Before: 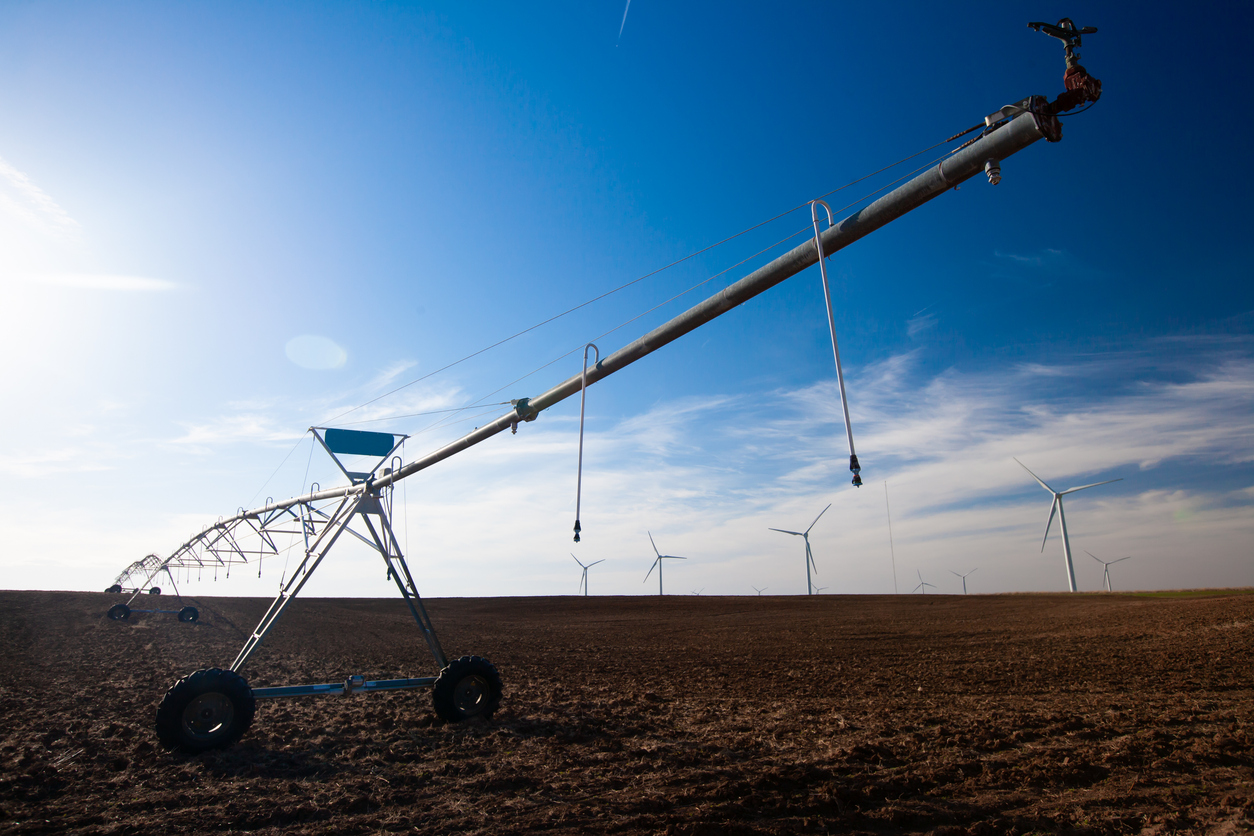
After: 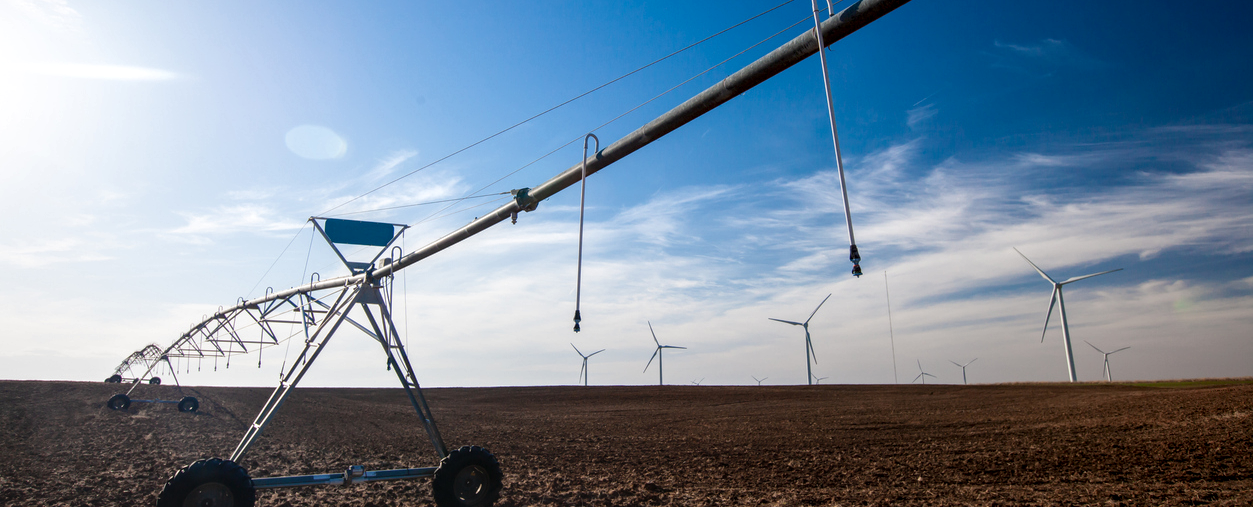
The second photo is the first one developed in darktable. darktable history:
local contrast: detail 142%
crop and rotate: top 25.357%, bottom 13.942%
